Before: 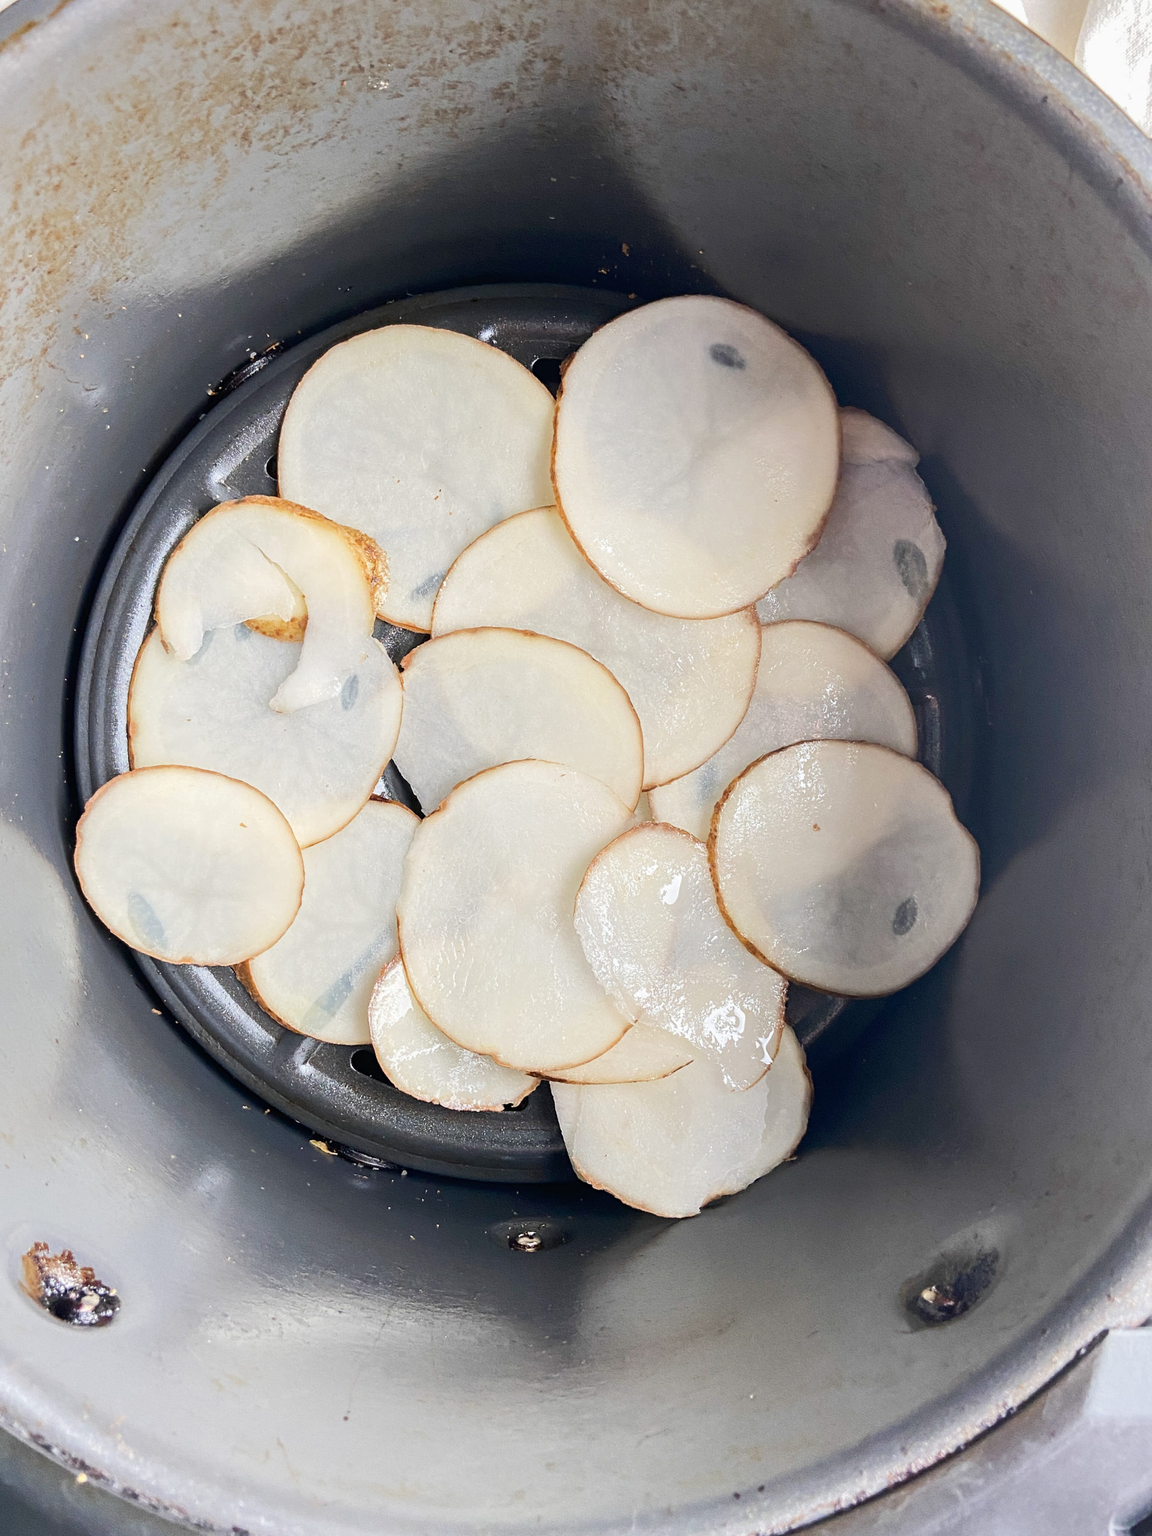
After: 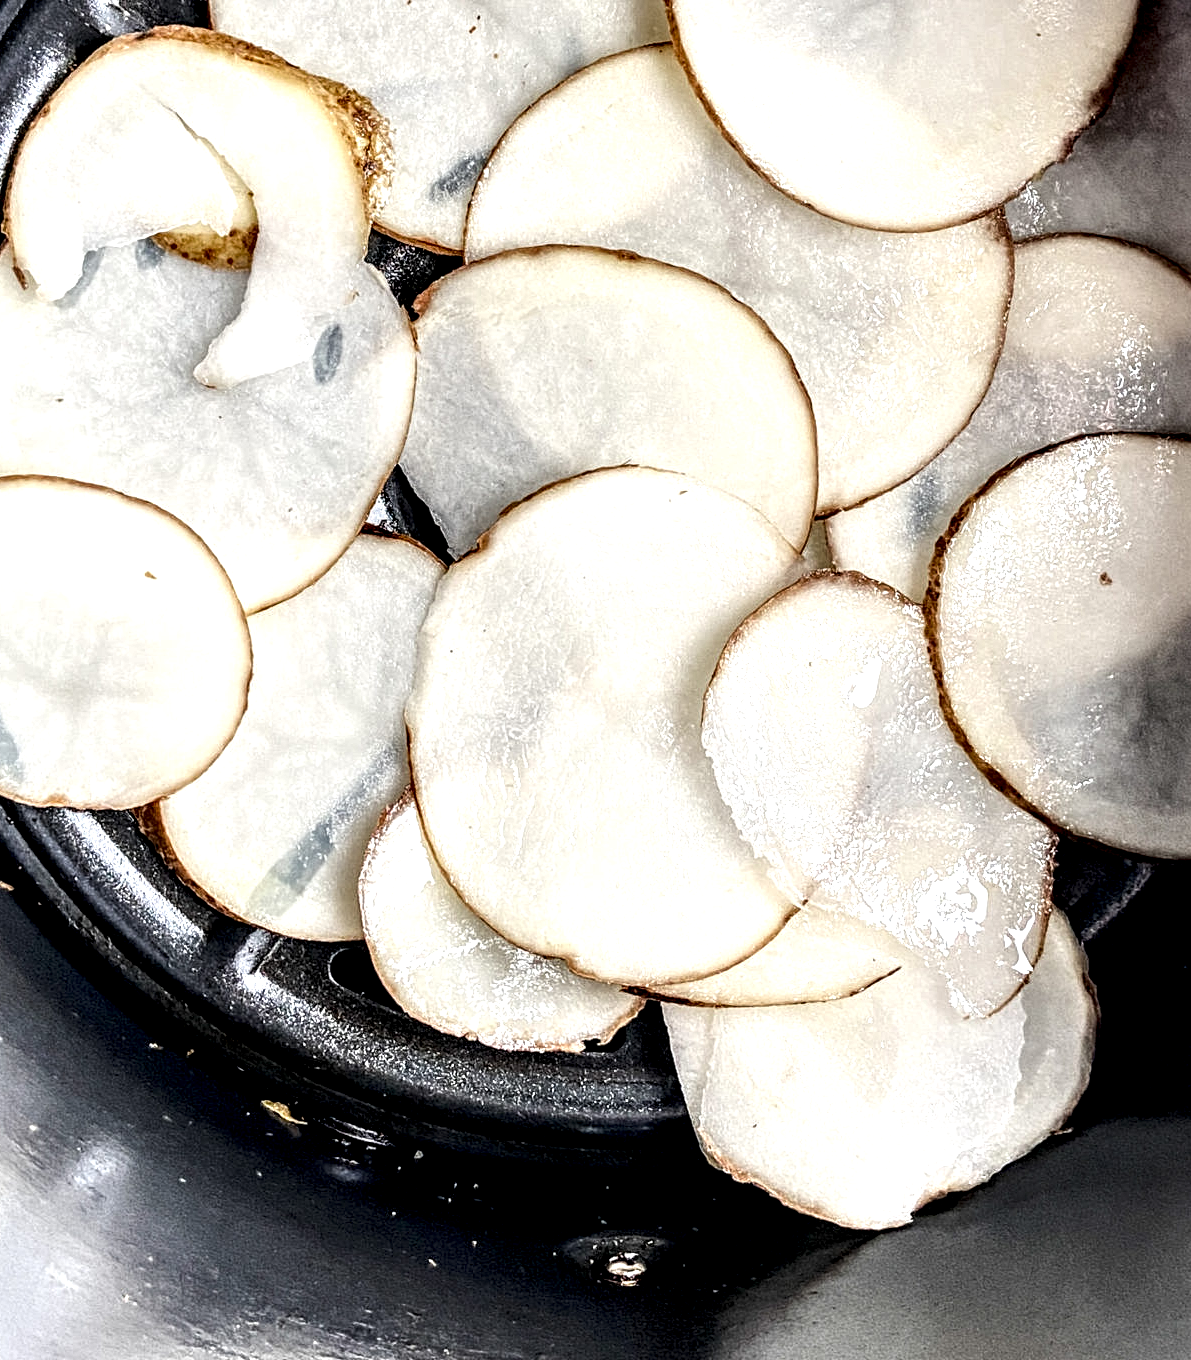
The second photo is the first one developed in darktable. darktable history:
local contrast: highlights 115%, shadows 42%, detail 293%
crop: left 13.312%, top 31.28%, right 24.627%, bottom 15.582%
